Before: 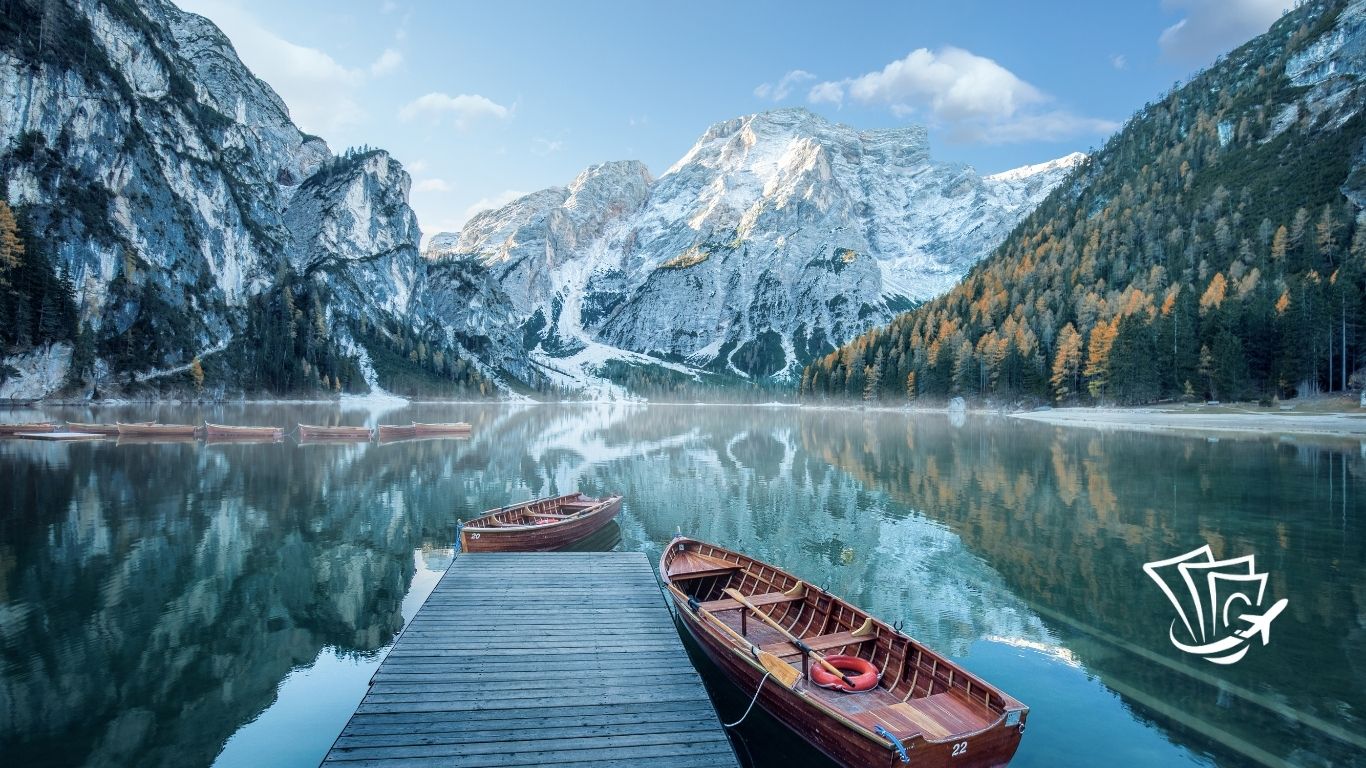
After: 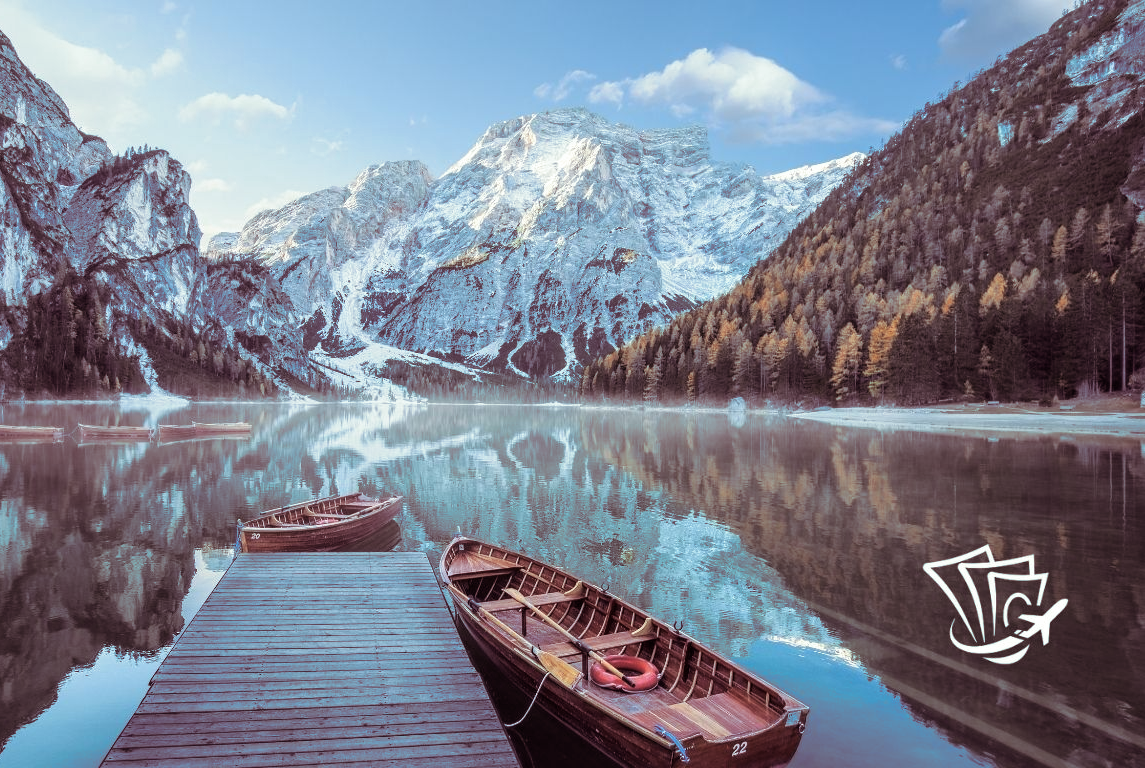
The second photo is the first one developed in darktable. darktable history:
crop: left 16.145%
split-toning: on, module defaults
